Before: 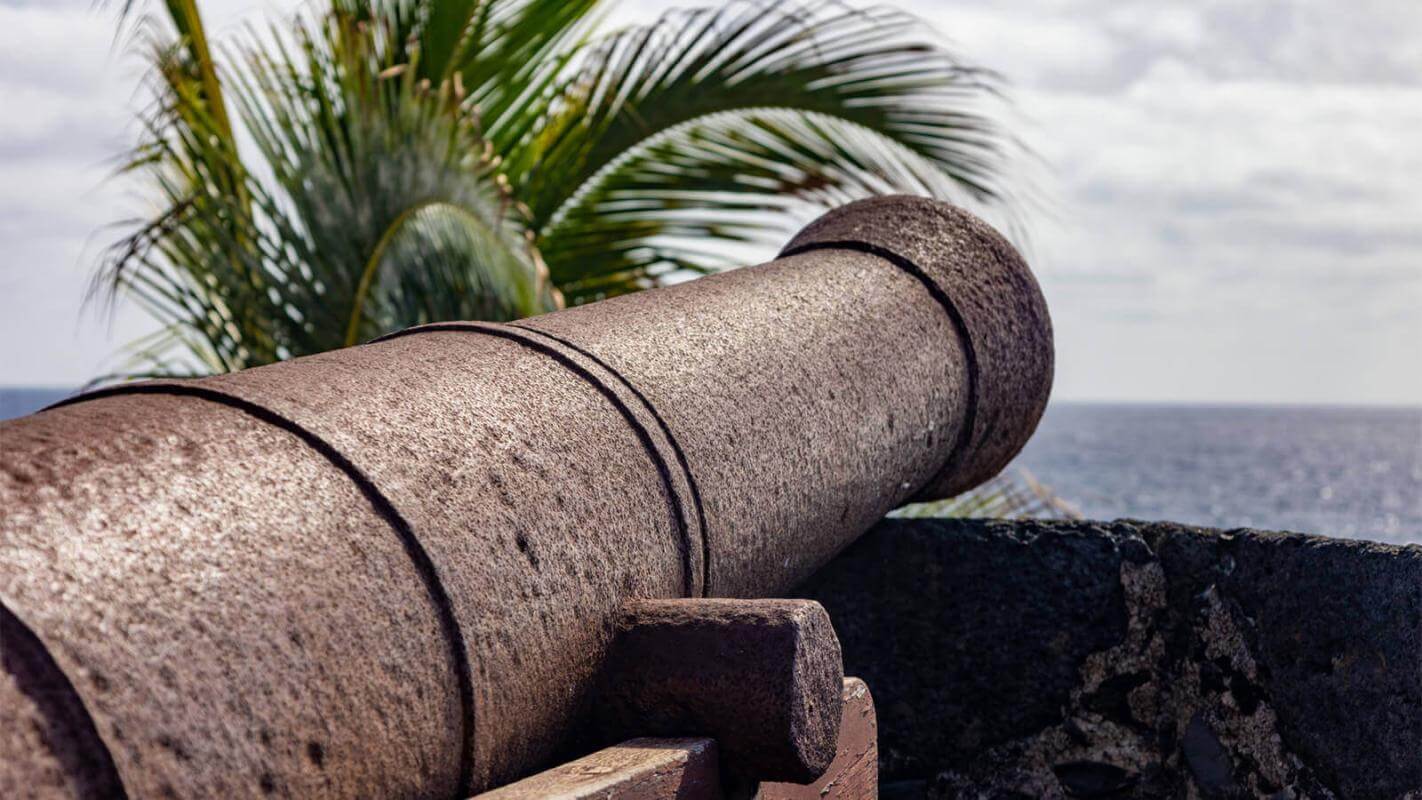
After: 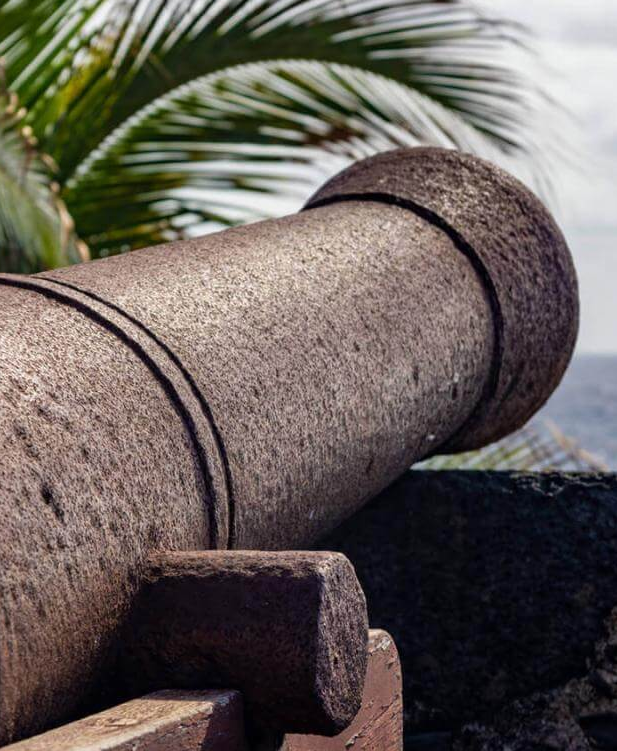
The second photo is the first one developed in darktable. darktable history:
crop: left 33.452%, top 6.025%, right 23.155%
white balance: red 1, blue 1
